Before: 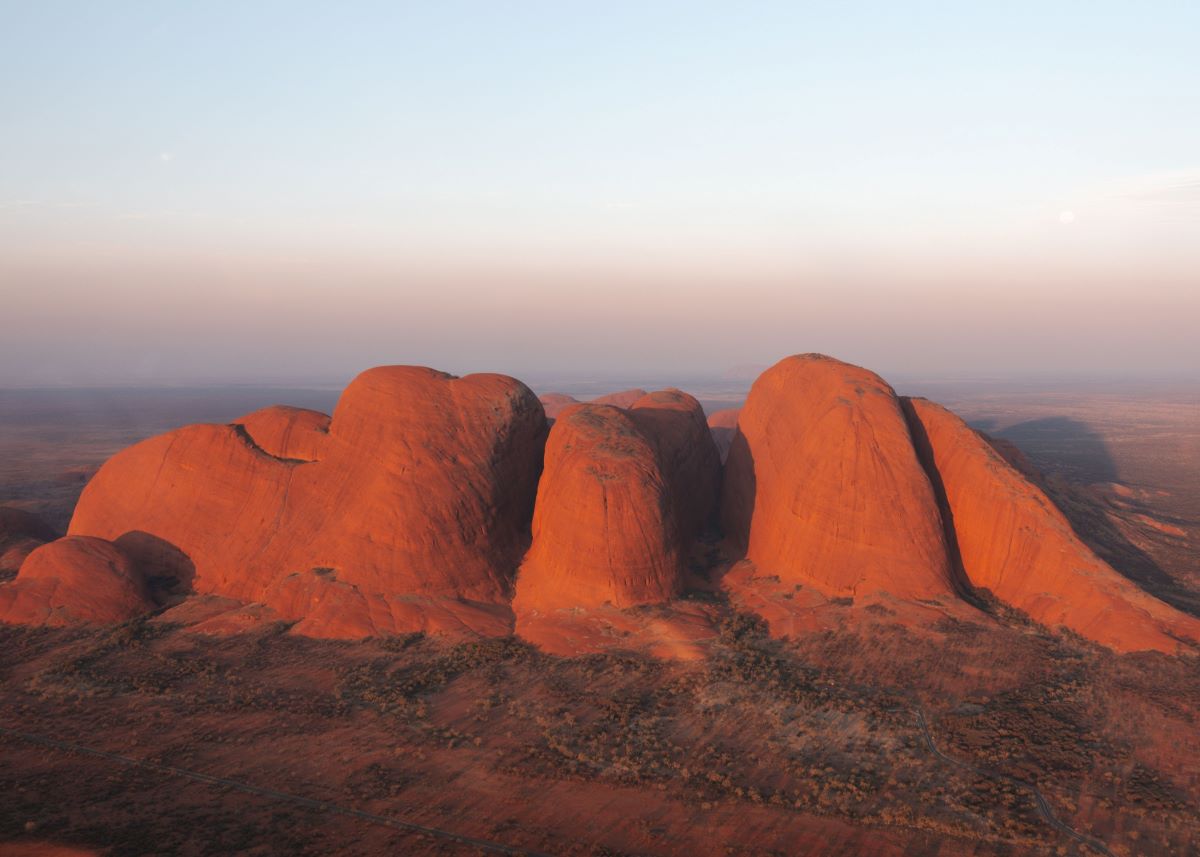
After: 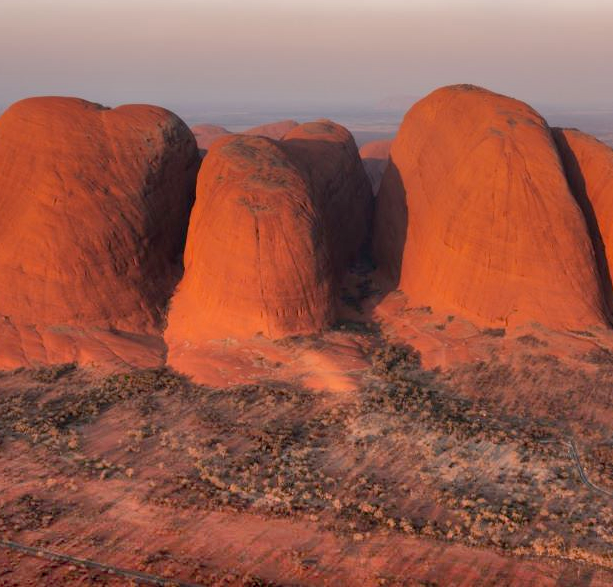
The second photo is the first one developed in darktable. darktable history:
crop and rotate: left 29.045%, top 31.471%, right 19.84%
shadows and highlights: shadows 73.52, highlights -60.71, soften with gaussian
exposure: black level correction 0.01, exposure 0.01 EV, compensate highlight preservation false
